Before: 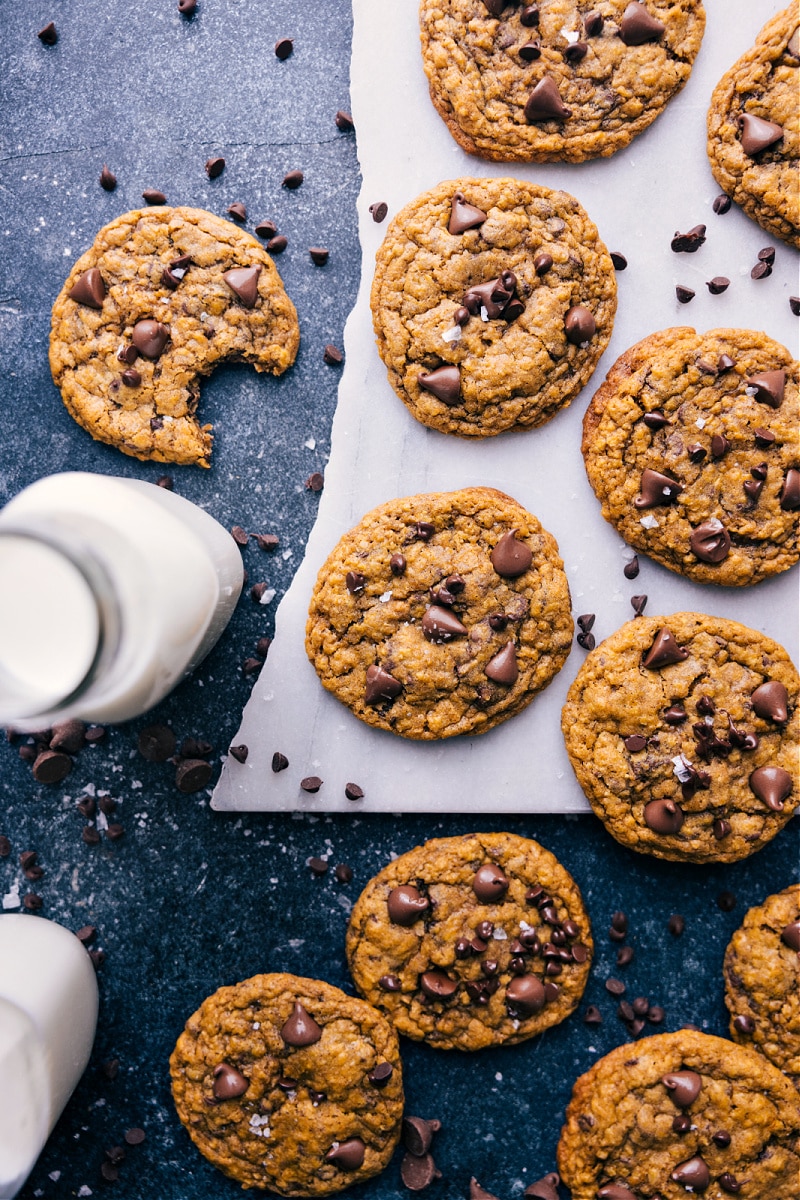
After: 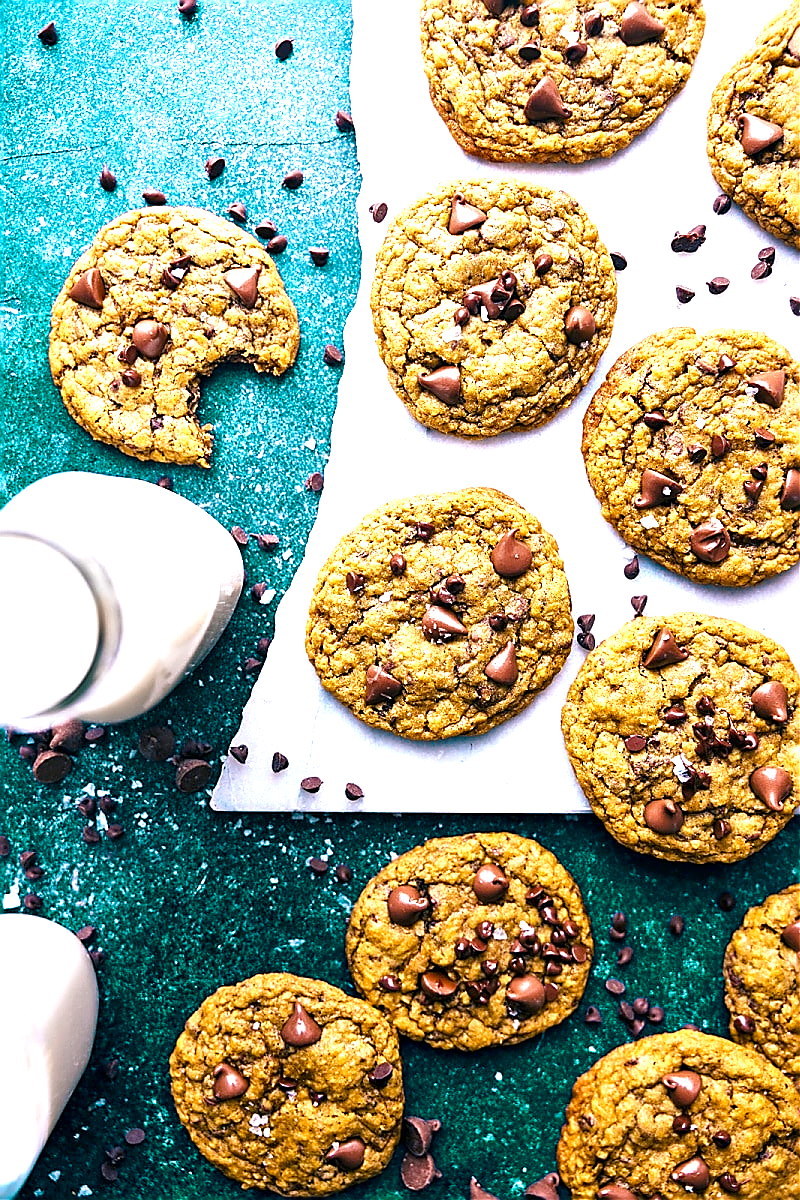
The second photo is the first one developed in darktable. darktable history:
color balance rgb: perceptual saturation grading › global saturation 14.401%, perceptual saturation grading › highlights -24.875%, perceptual saturation grading › shadows 29.945%
color zones: curves: ch0 [(0.254, 0.492) (0.724, 0.62)]; ch1 [(0.25, 0.528) (0.719, 0.796)]; ch2 [(0, 0.472) (0.25, 0.5) (0.73, 0.184)], mix 41.47%
exposure: black level correction 0, exposure 1.001 EV, compensate highlight preservation false
local contrast: mode bilateral grid, contrast 24, coarseness 48, detail 151%, midtone range 0.2
sharpen: radius 1.373, amount 1.243, threshold 0.743
